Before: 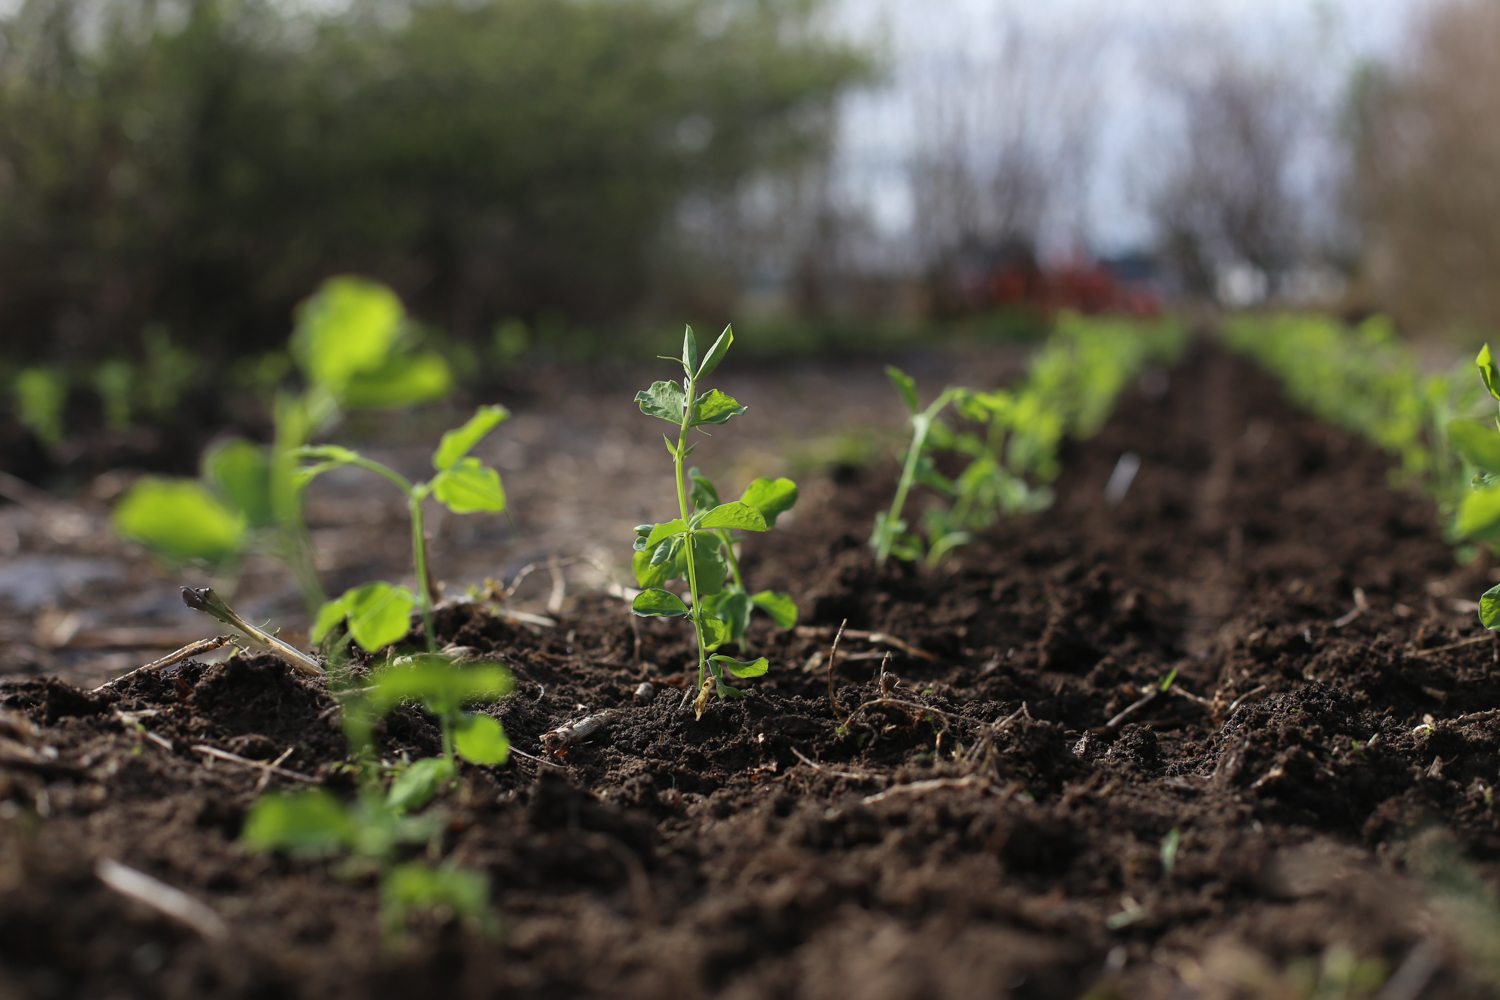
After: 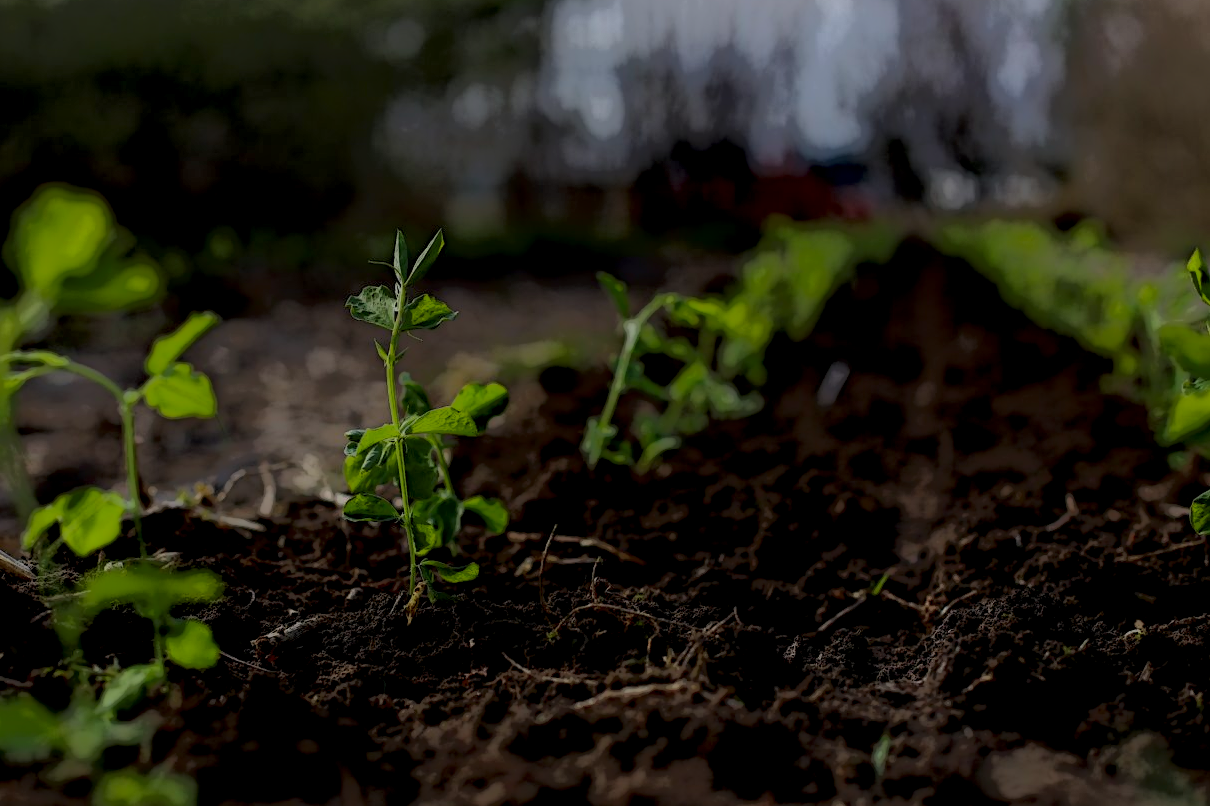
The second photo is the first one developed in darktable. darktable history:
exposure: black level correction 0.002, exposure -0.203 EV, compensate highlight preservation false
local contrast: highlights 6%, shadows 239%, detail 164%, midtone range 0.006
crop: left 19.271%, top 9.549%, right 0%, bottom 9.757%
